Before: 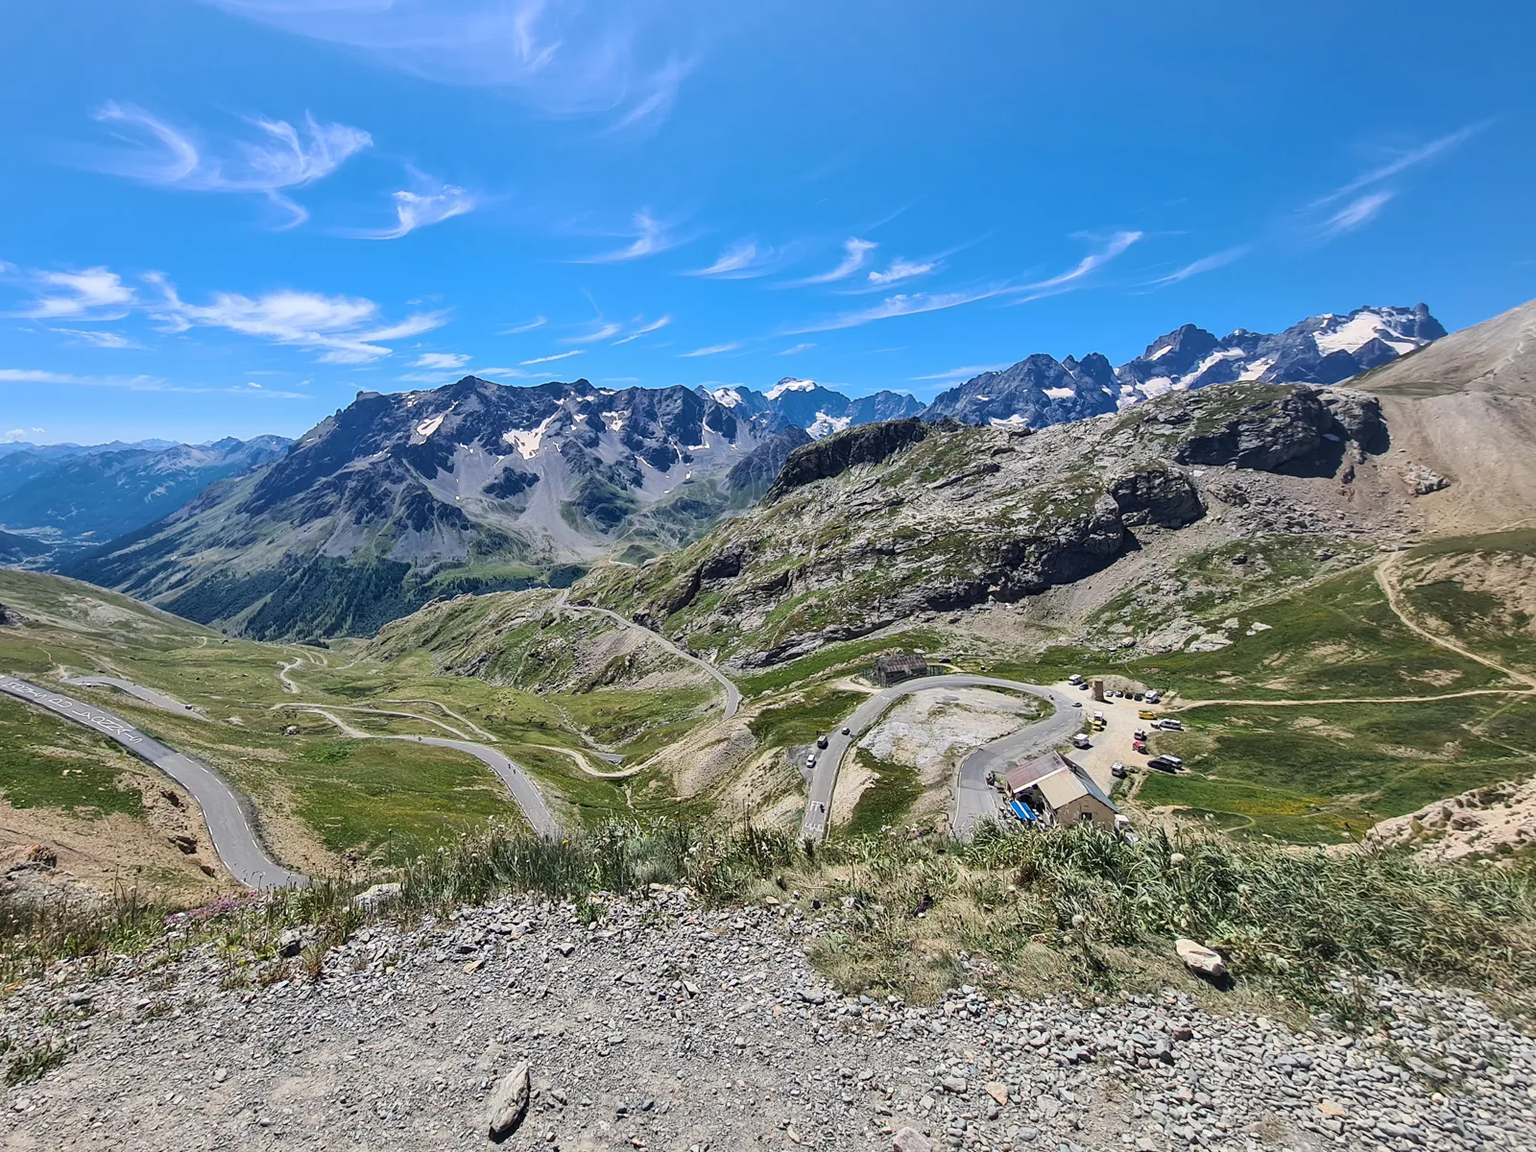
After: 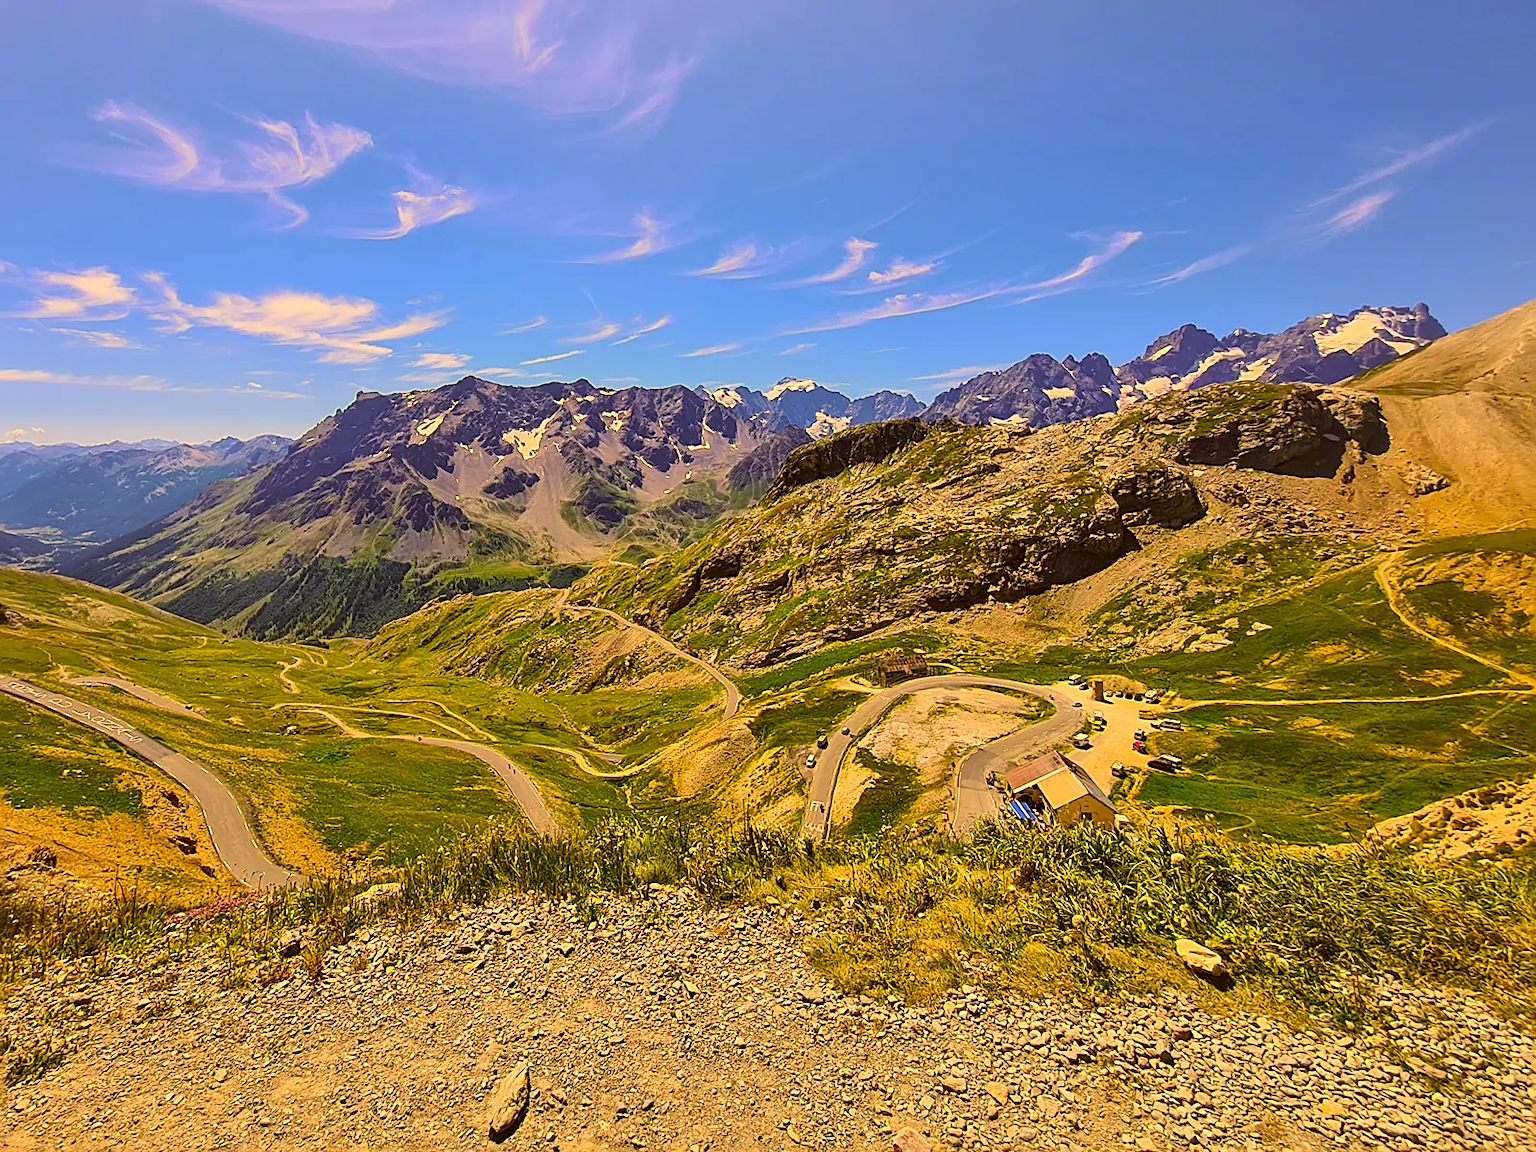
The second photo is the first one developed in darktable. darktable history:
color correction: highlights a* 10.8, highlights b* 30.11, shadows a* 2.81, shadows b* 17.46, saturation 1.73
sharpen: amount 0.496
